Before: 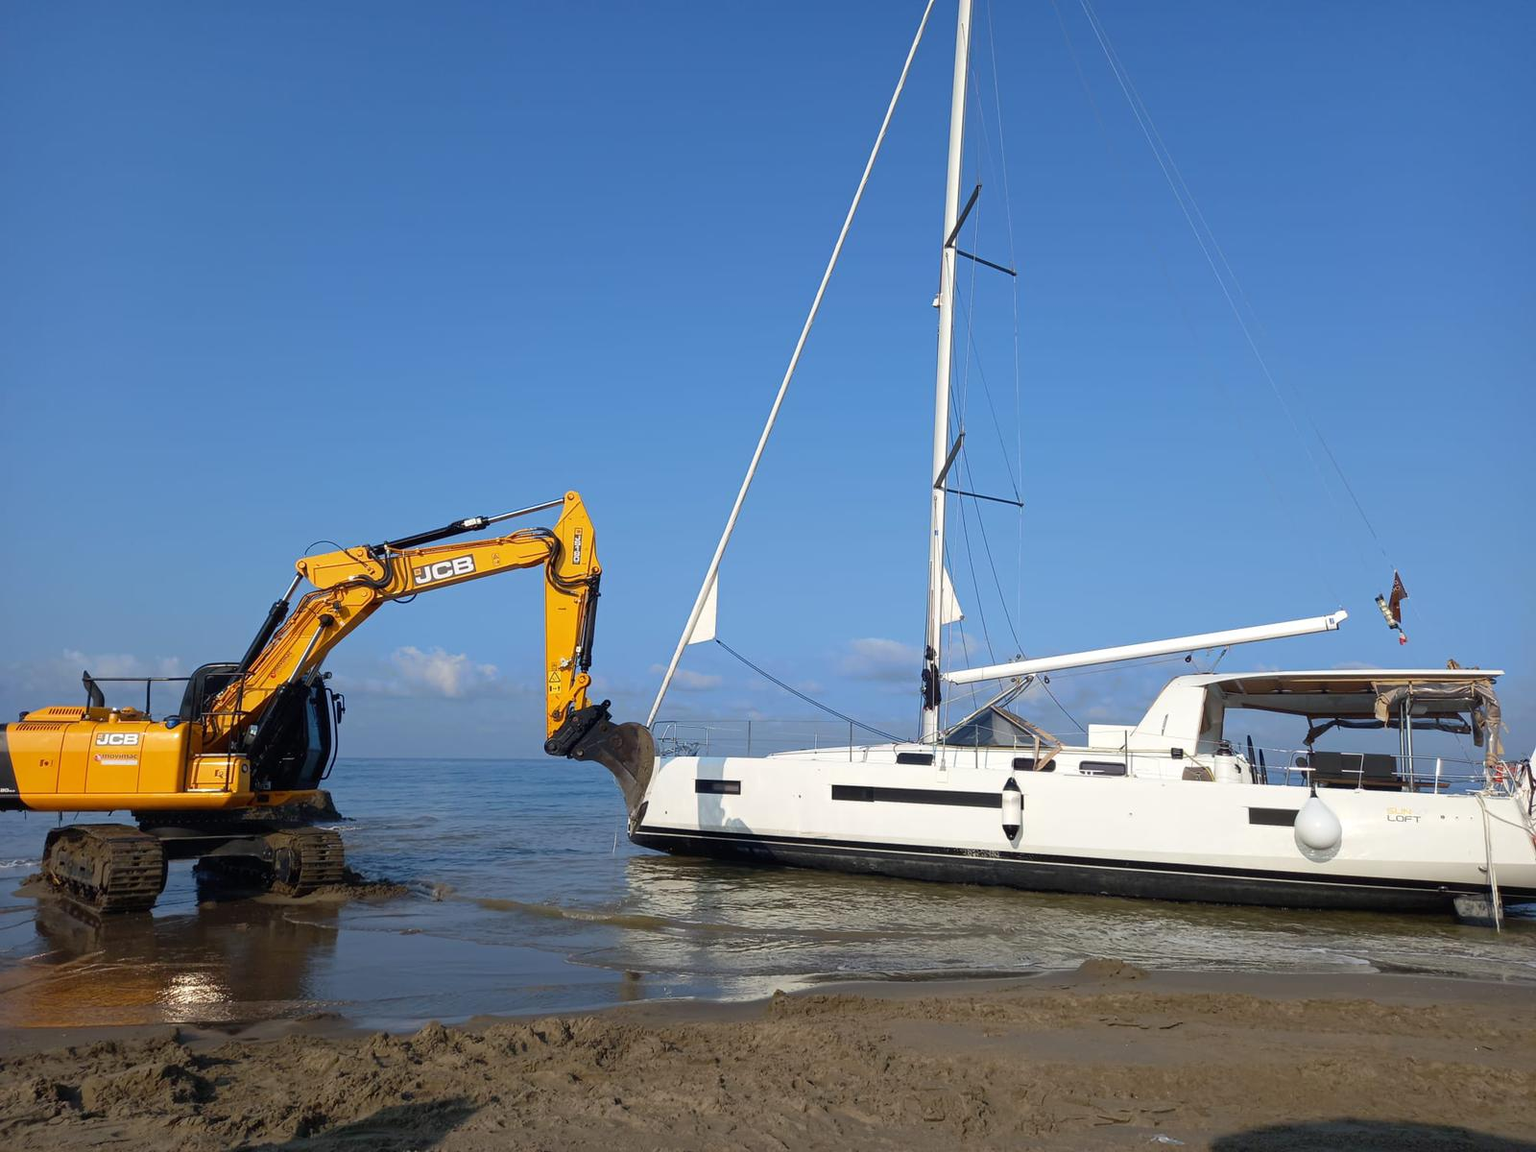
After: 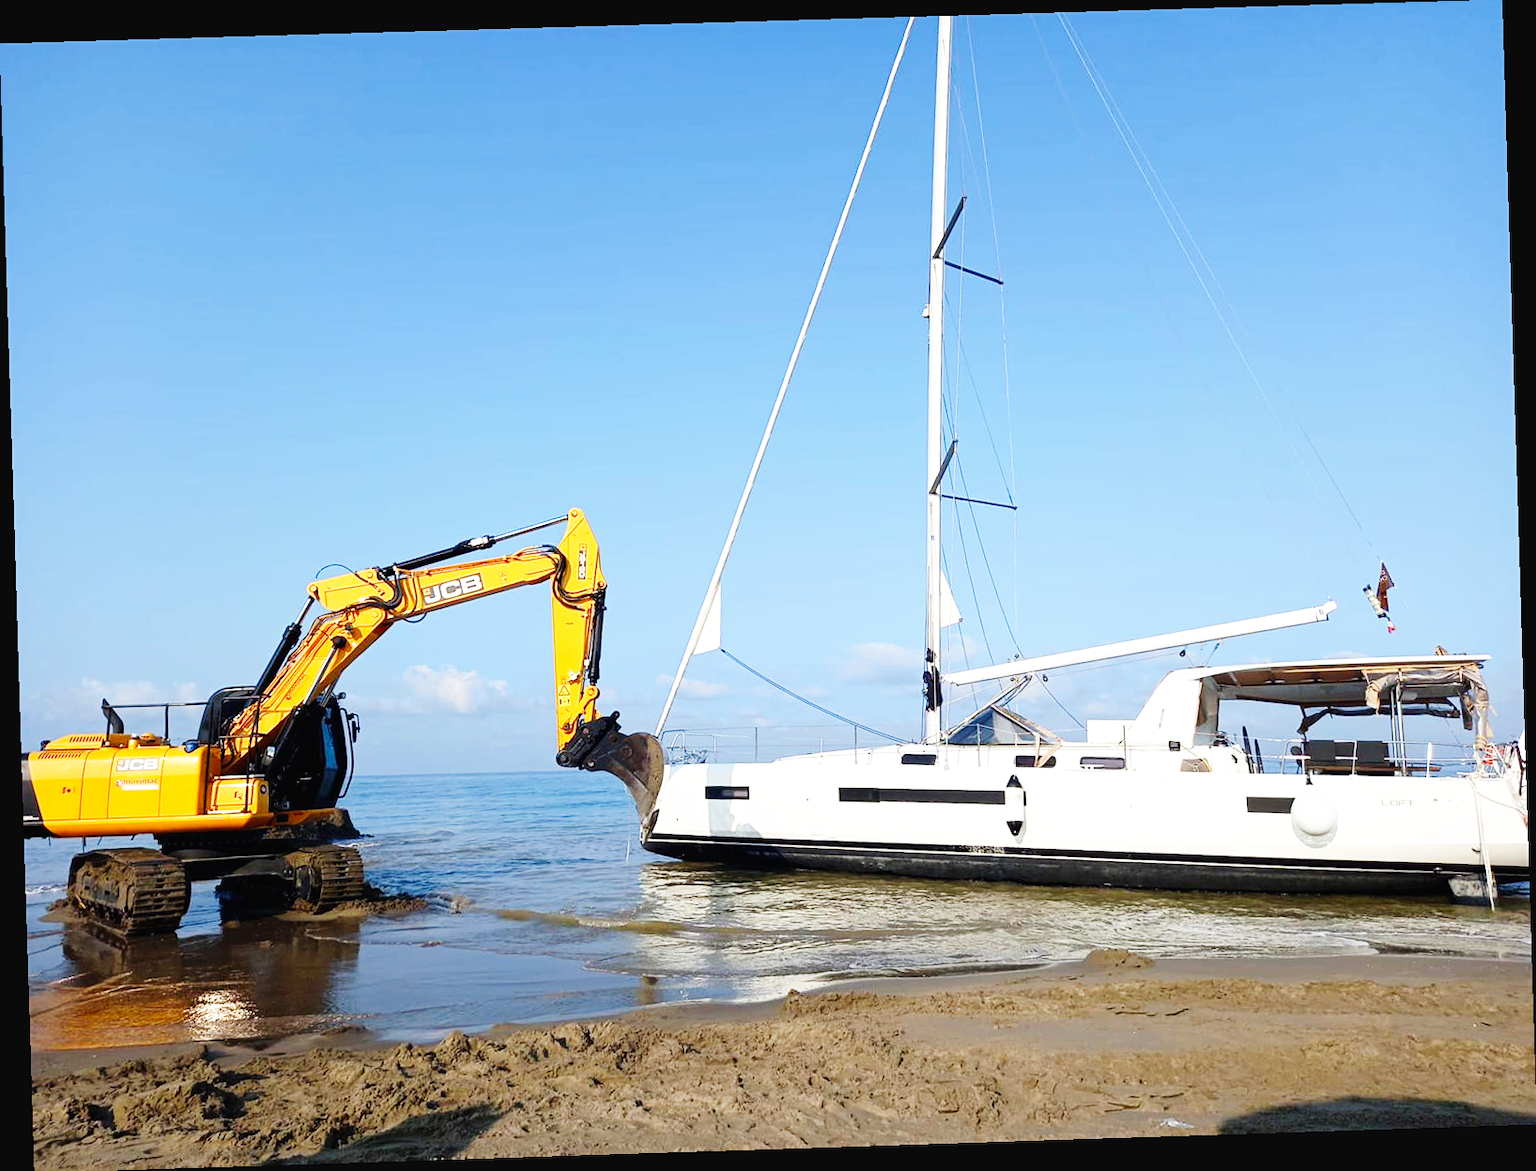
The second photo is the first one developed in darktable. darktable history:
rotate and perspective: rotation -1.77°, lens shift (horizontal) 0.004, automatic cropping off
sharpen: amount 0.2
base curve: curves: ch0 [(0, 0.003) (0.001, 0.002) (0.006, 0.004) (0.02, 0.022) (0.048, 0.086) (0.094, 0.234) (0.162, 0.431) (0.258, 0.629) (0.385, 0.8) (0.548, 0.918) (0.751, 0.988) (1, 1)], preserve colors none
